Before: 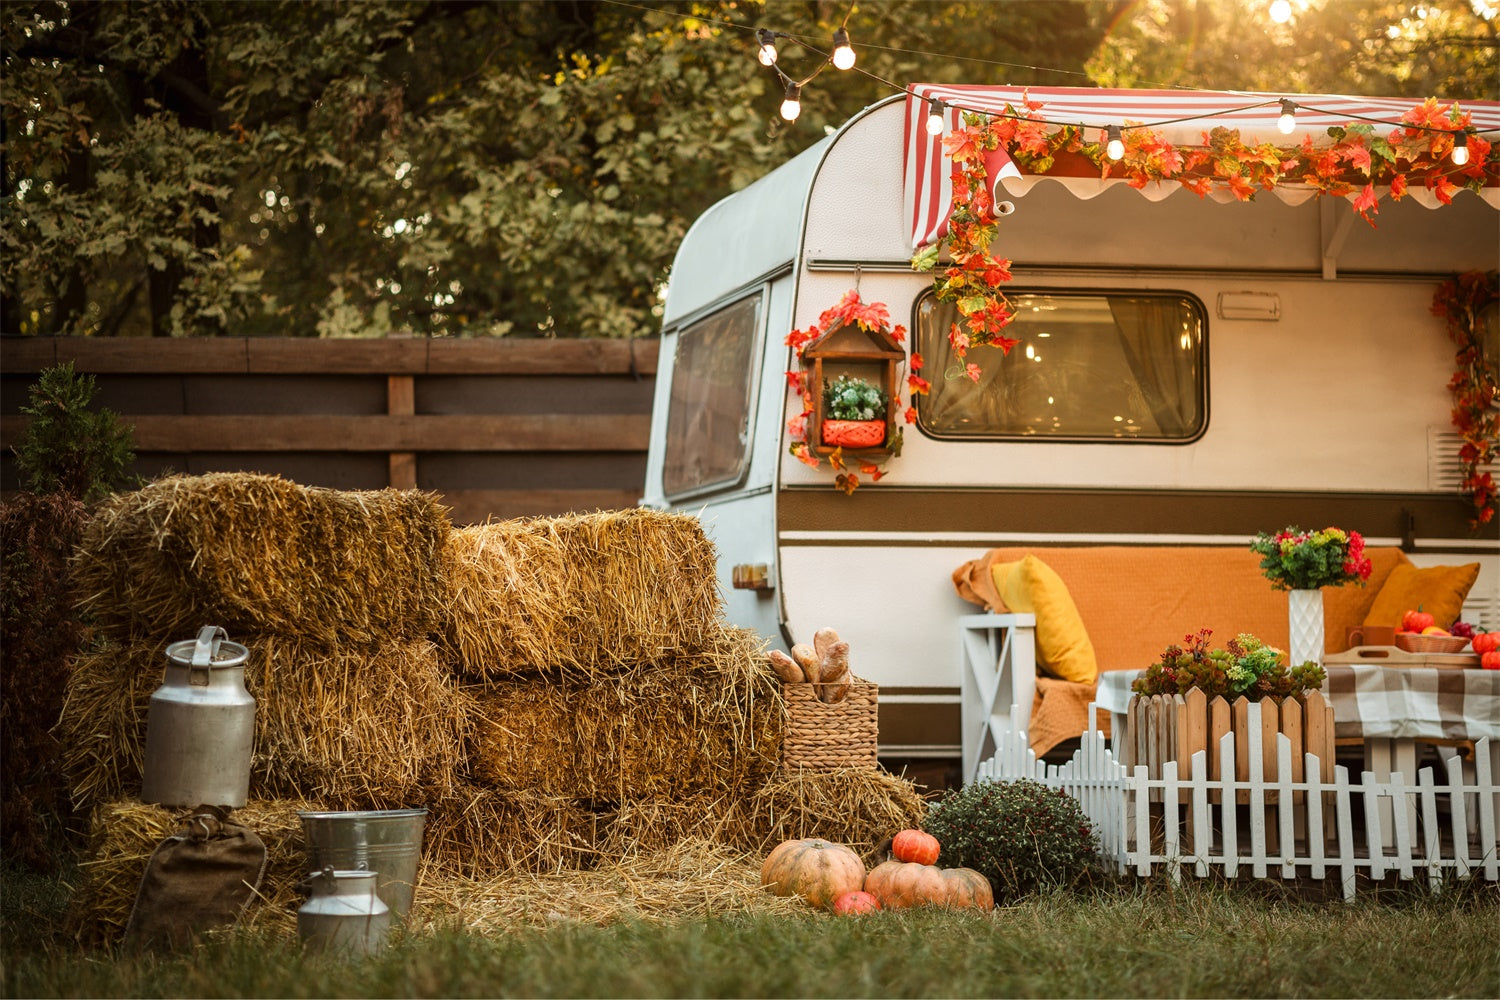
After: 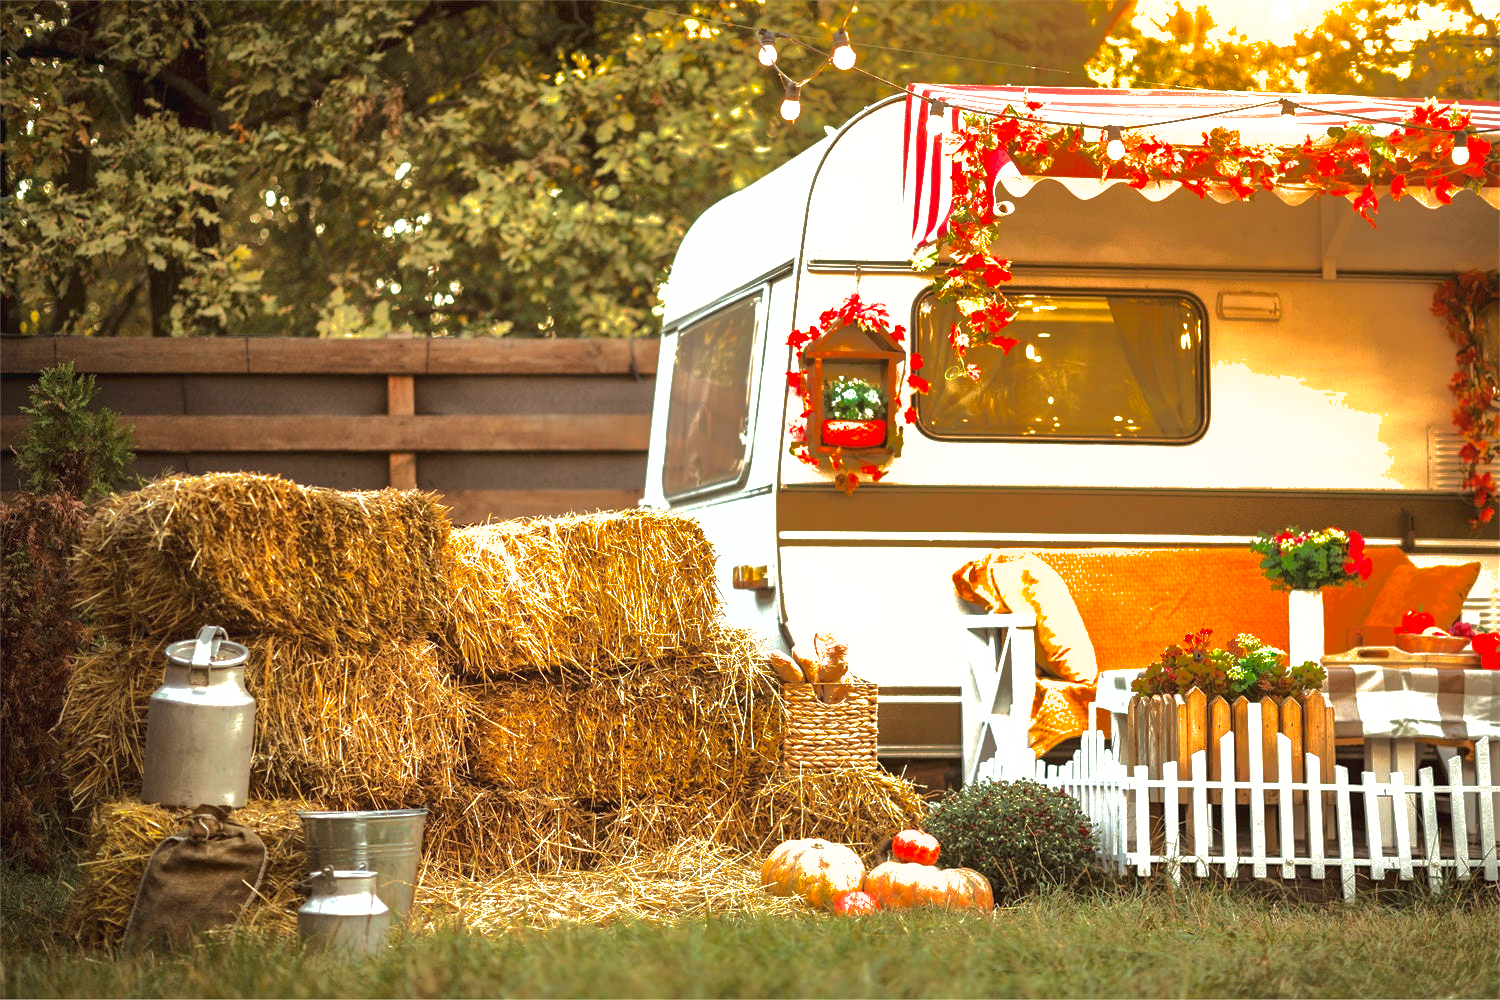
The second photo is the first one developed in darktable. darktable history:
exposure: black level correction 0, exposure 1.379 EV, compensate exposure bias true, compensate highlight preservation false
shadows and highlights: shadows 38.43, highlights -74.54
